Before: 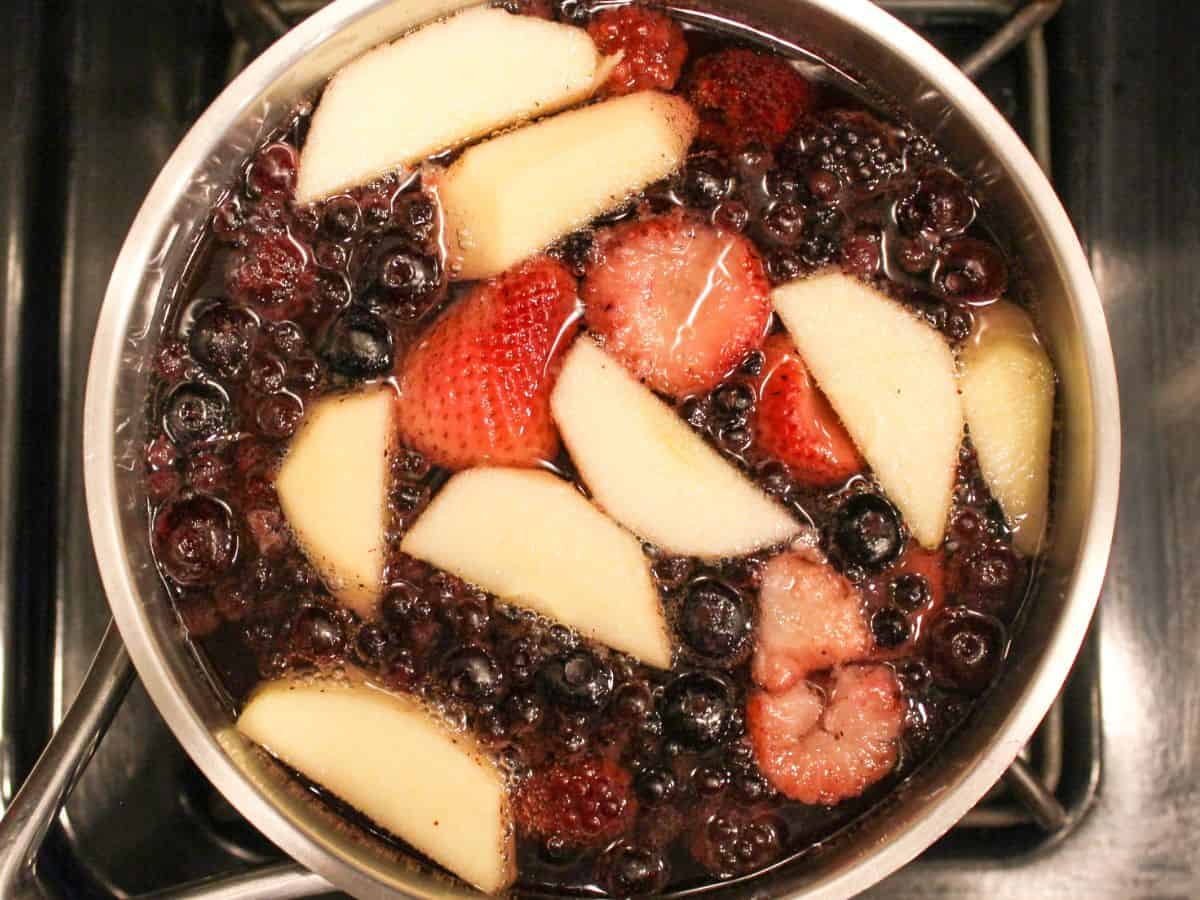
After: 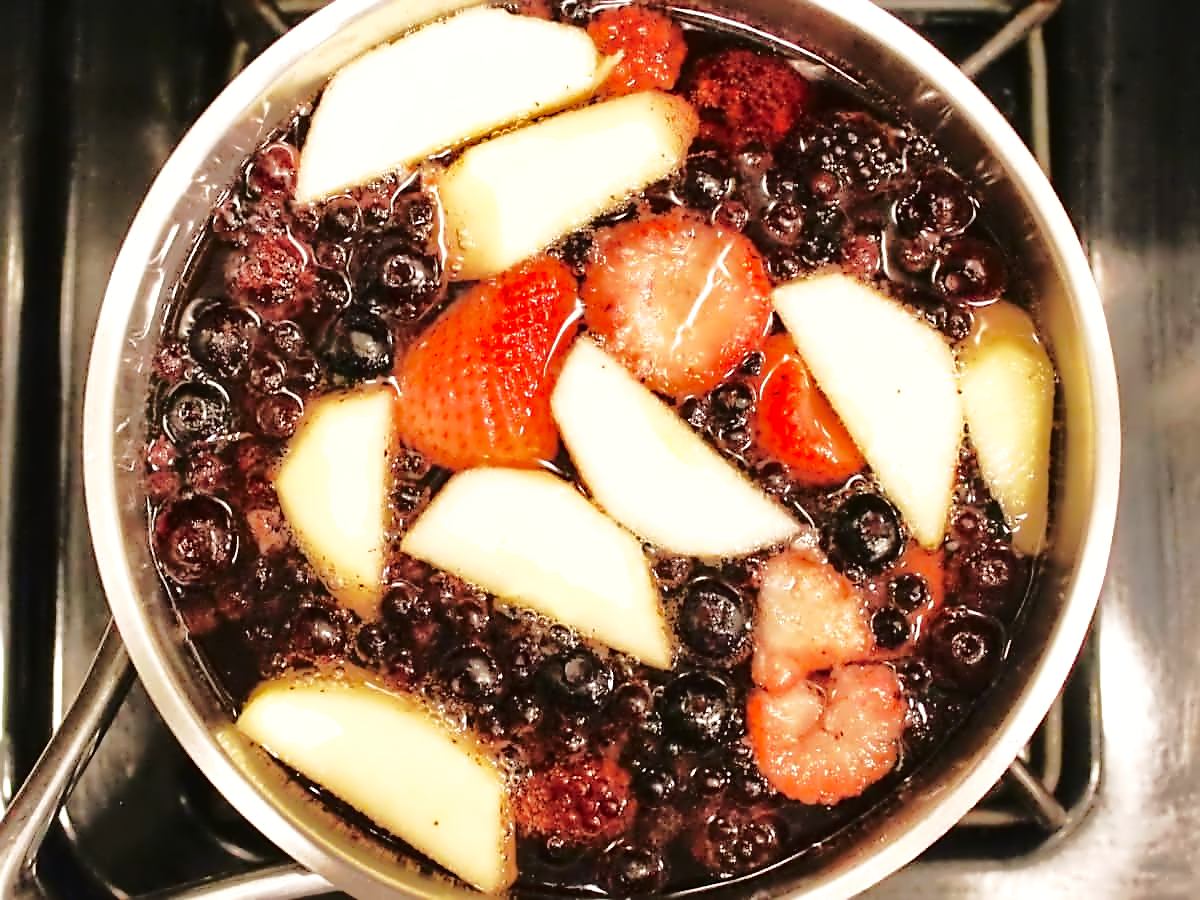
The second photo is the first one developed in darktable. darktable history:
base curve: curves: ch0 [(0, 0) (0.028, 0.03) (0.121, 0.232) (0.46, 0.748) (0.859, 0.968) (1, 1)], preserve colors none
tone equalizer: -8 EV -0.41 EV, -7 EV -0.415 EV, -6 EV -0.372 EV, -5 EV -0.229 EV, -3 EV 0.218 EV, -2 EV 0.314 EV, -1 EV 0.412 EV, +0 EV 0.426 EV, edges refinement/feathering 500, mask exposure compensation -1.57 EV, preserve details no
sharpen: on, module defaults
shadows and highlights: shadows 40.18, highlights -59.79
tone curve: curves: ch0 [(0, 0) (0.003, 0.021) (0.011, 0.021) (0.025, 0.021) (0.044, 0.033) (0.069, 0.053) (0.1, 0.08) (0.136, 0.114) (0.177, 0.171) (0.224, 0.246) (0.277, 0.332) (0.335, 0.424) (0.399, 0.496) (0.468, 0.561) (0.543, 0.627) (0.623, 0.685) (0.709, 0.741) (0.801, 0.813) (0.898, 0.902) (1, 1)], color space Lab, independent channels, preserve colors none
contrast equalizer: y [[0.5 ×6], [0.5 ×6], [0.5 ×6], [0, 0.033, 0.067, 0.1, 0.133, 0.167], [0, 0.05, 0.1, 0.15, 0.2, 0.25]]
